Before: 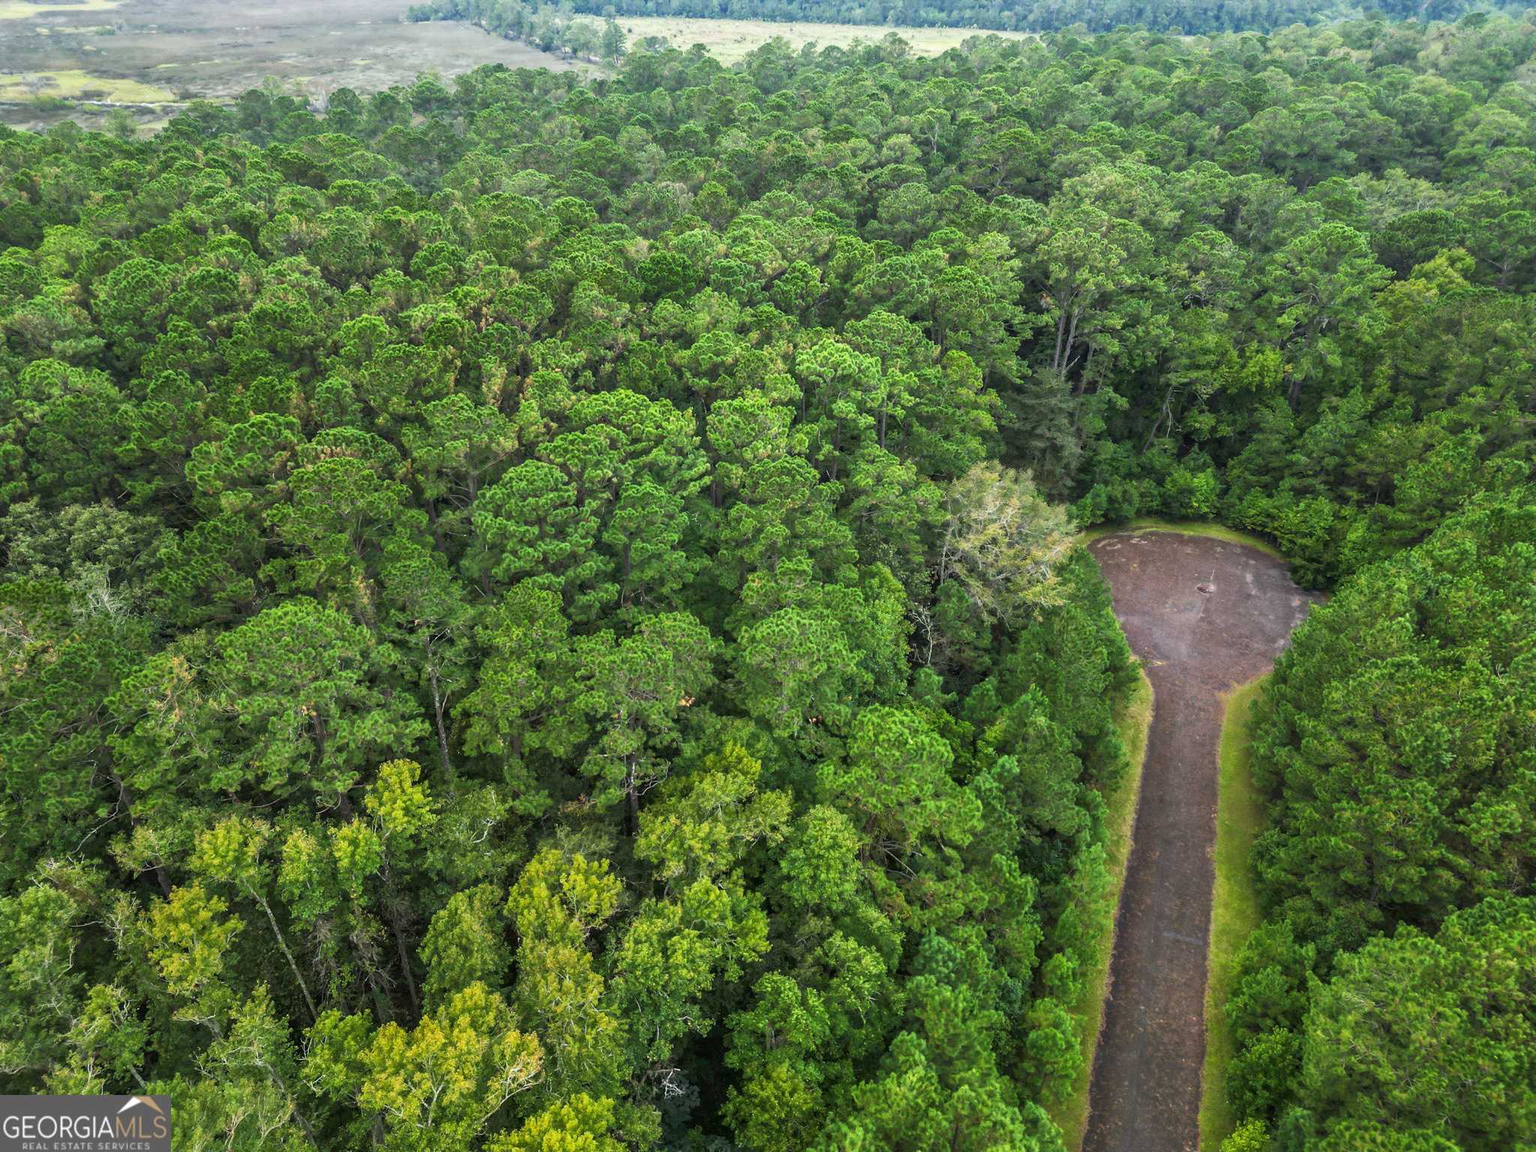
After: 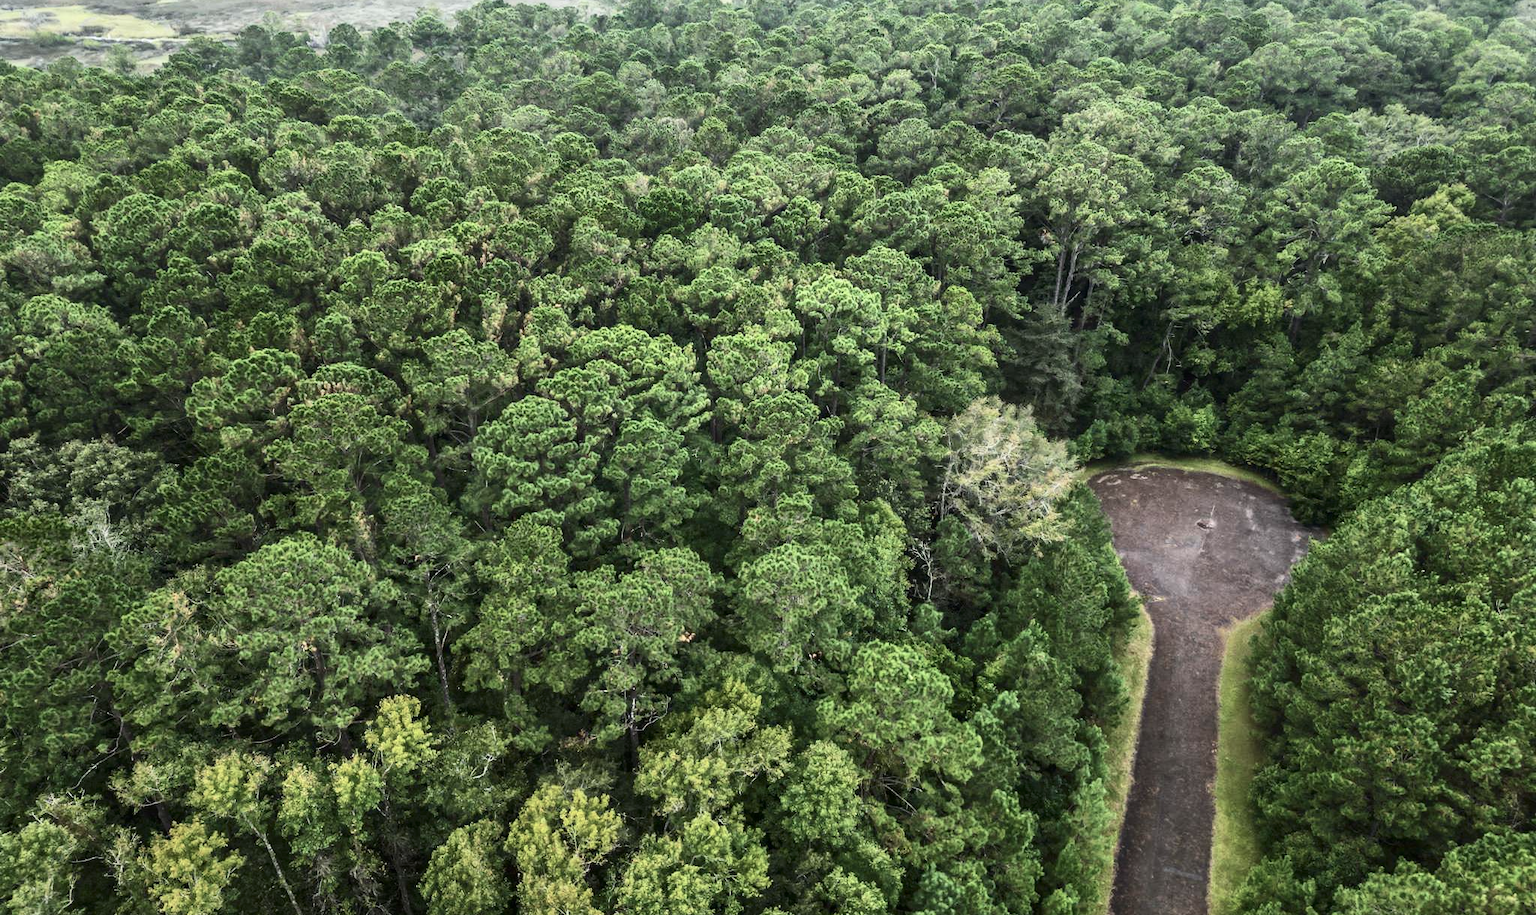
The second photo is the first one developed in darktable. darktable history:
contrast brightness saturation: contrast 0.248, saturation -0.313
crop and rotate: top 5.654%, bottom 14.917%
